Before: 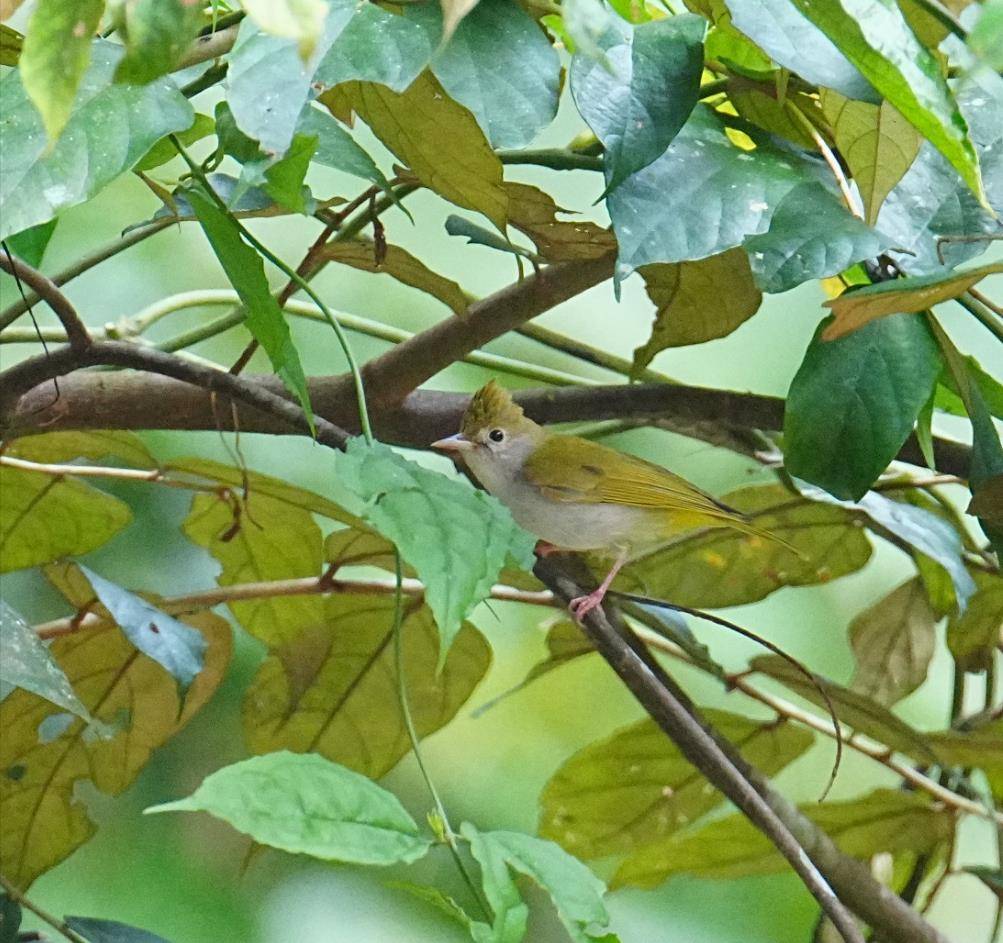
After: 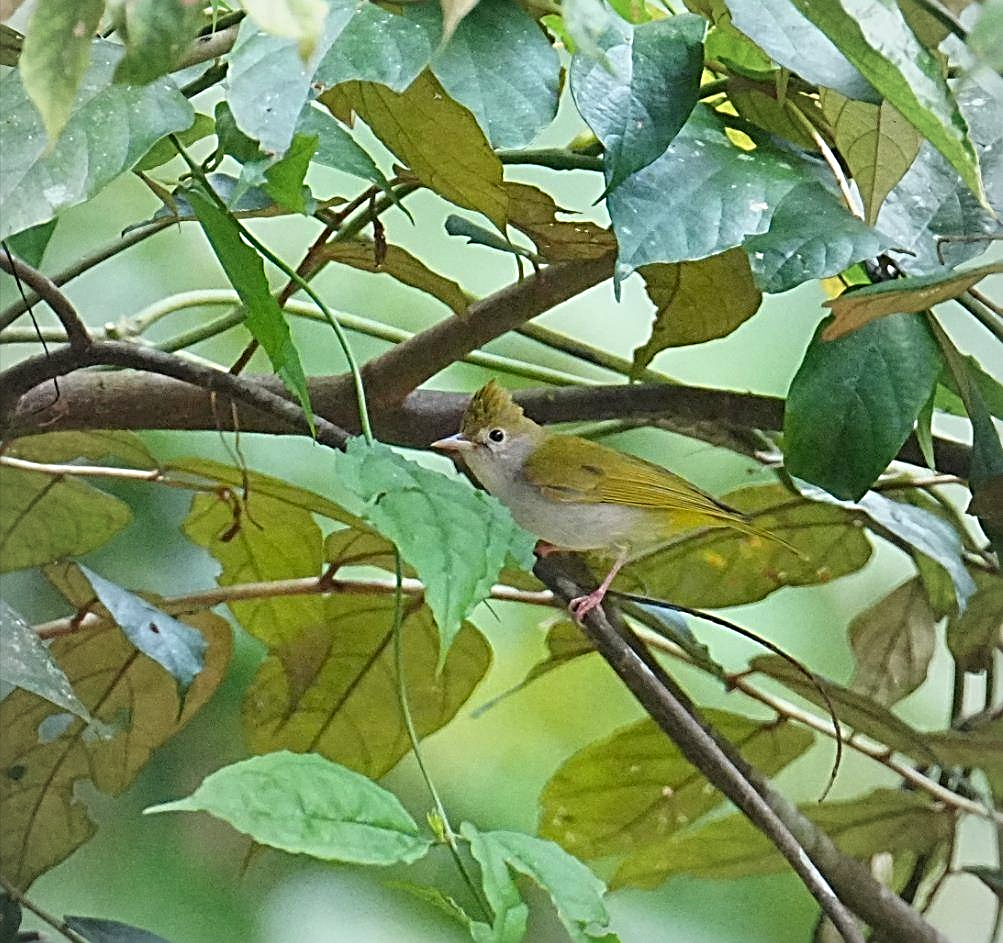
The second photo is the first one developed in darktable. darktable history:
vignetting: fall-off start 72.73%, fall-off radius 107.84%, brightness -0.156, width/height ratio 0.731, unbound false
sharpen: radius 2.805, amount 0.707
